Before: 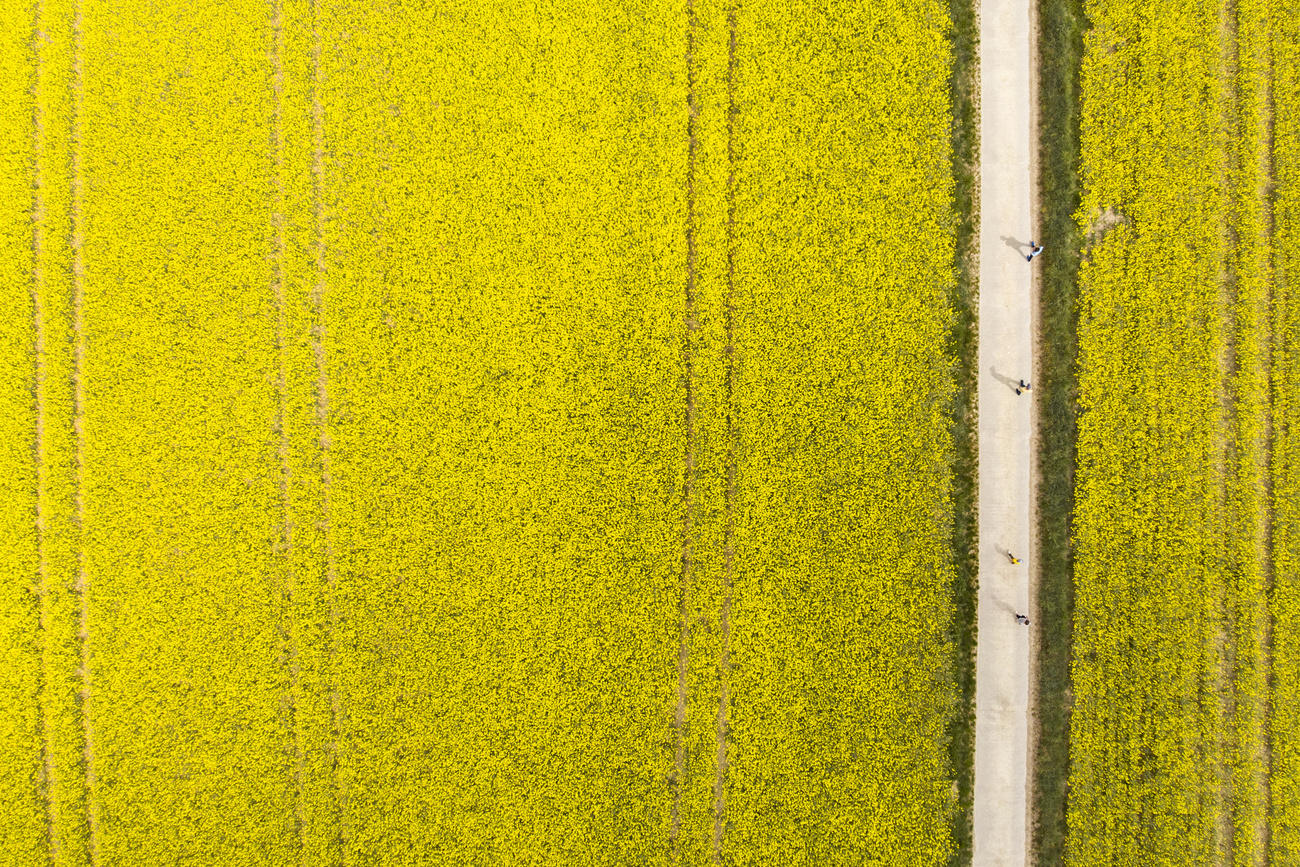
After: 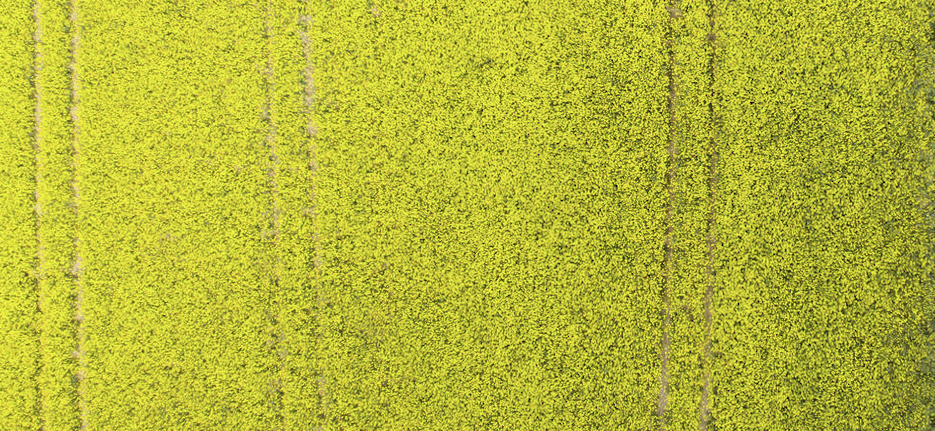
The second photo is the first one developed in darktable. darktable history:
white balance: red 1.004, blue 1.024
color calibration: x 0.38, y 0.39, temperature 4086.04 K
crop: top 36.498%, right 27.964%, bottom 14.995%
rotate and perspective: lens shift (horizontal) -0.055, automatic cropping off
